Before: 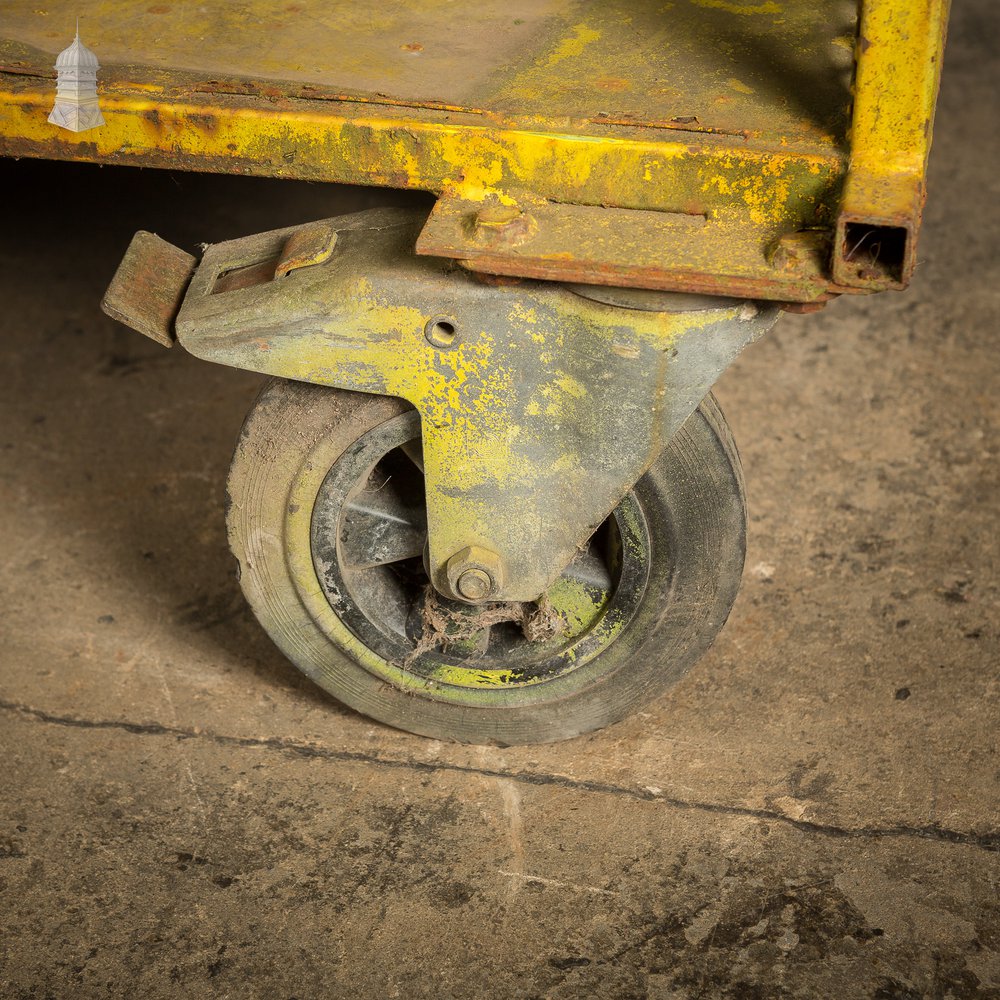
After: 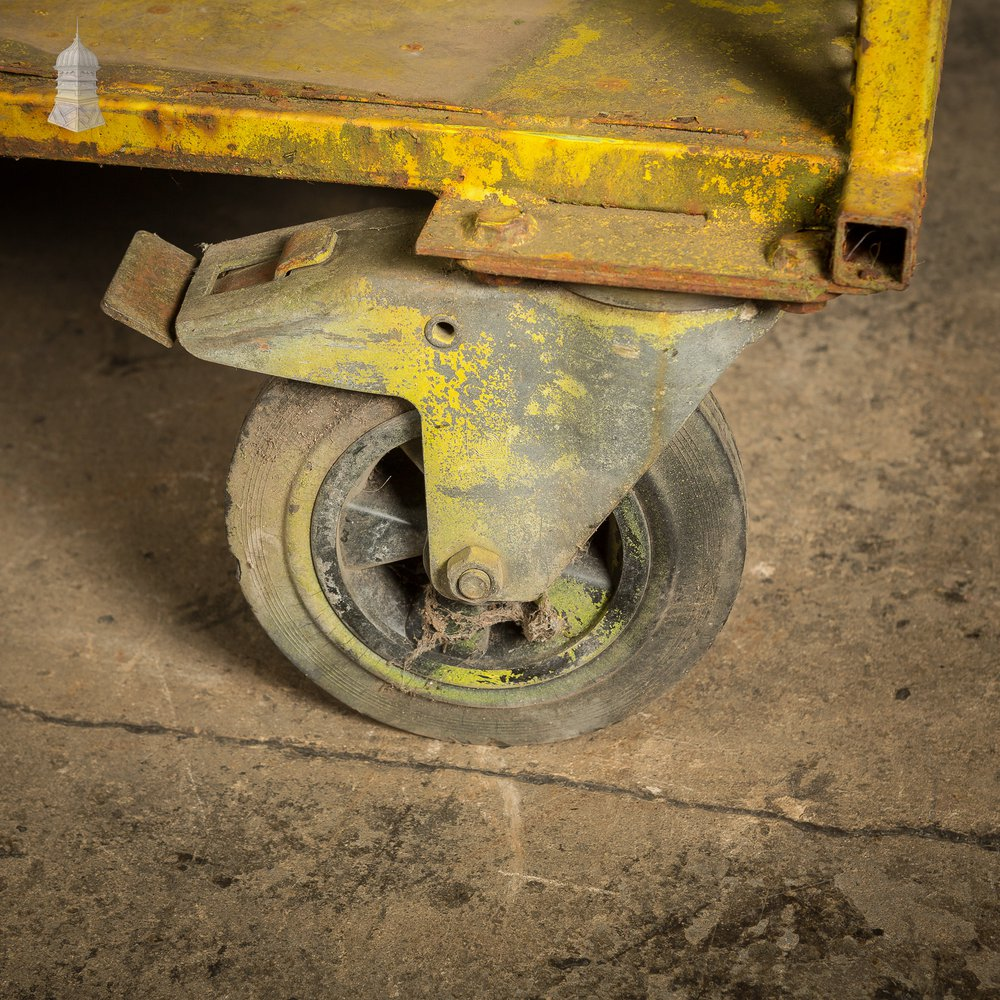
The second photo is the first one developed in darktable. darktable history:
exposure: exposure -0.049 EV, compensate highlight preservation false
